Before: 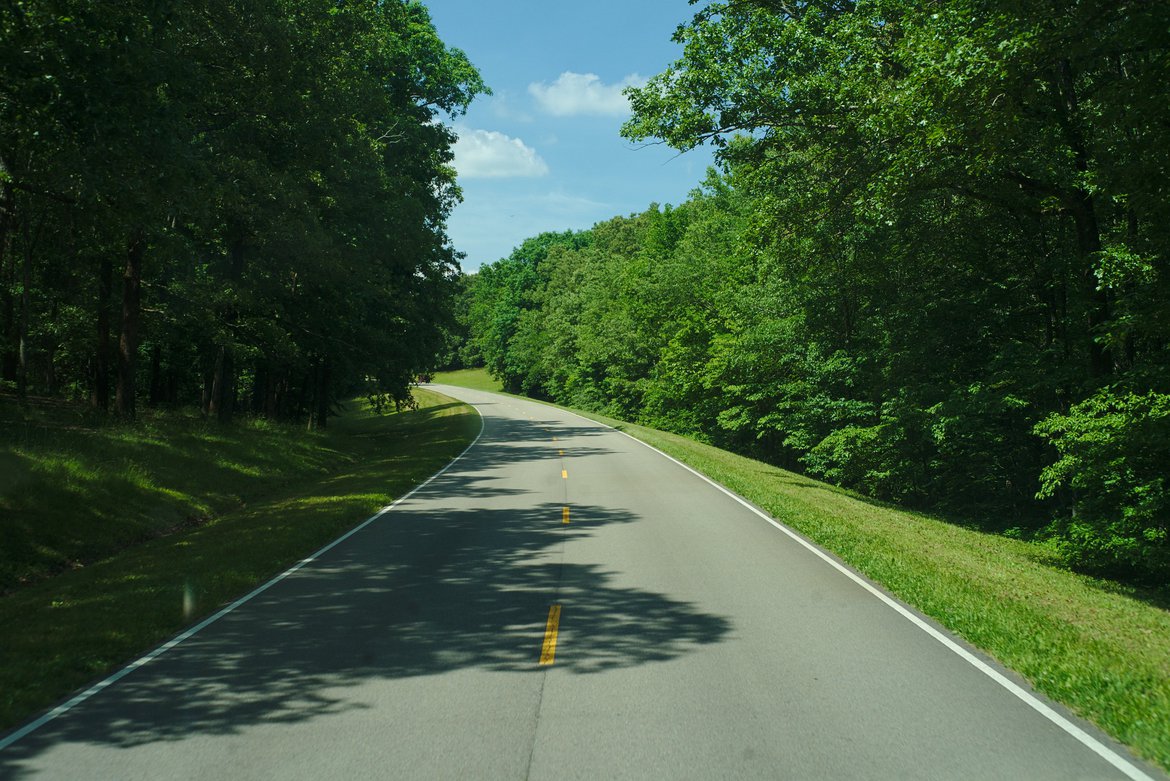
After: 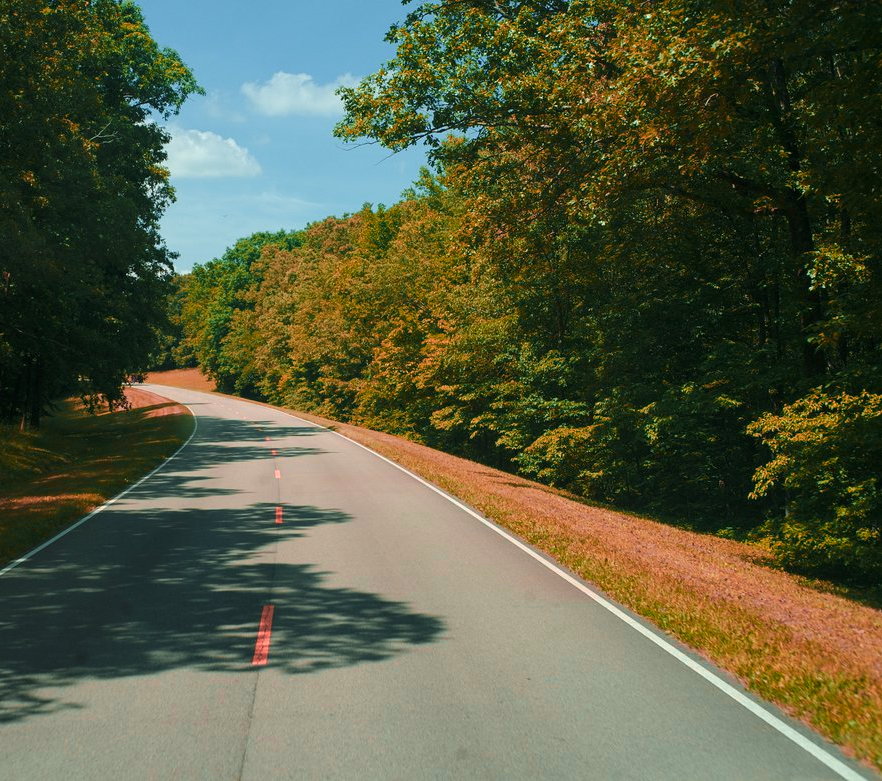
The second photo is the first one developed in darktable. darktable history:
crop and rotate: left 24.6%
color zones: curves: ch2 [(0, 0.5) (0.084, 0.497) (0.323, 0.335) (0.4, 0.497) (1, 0.5)], process mode strong
